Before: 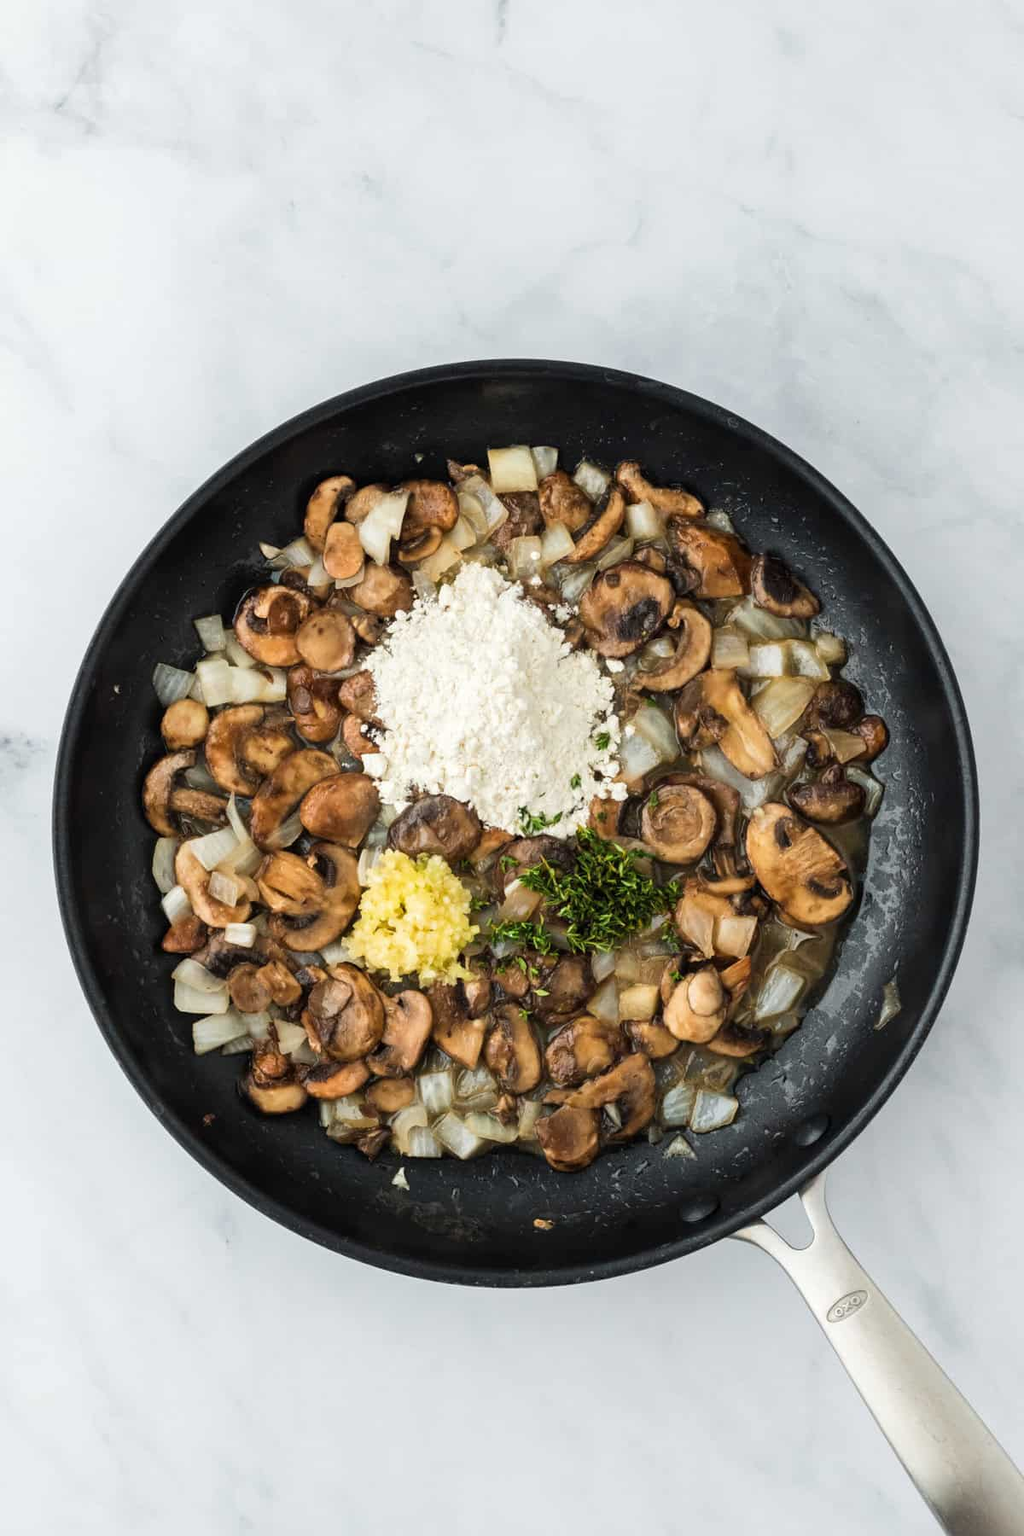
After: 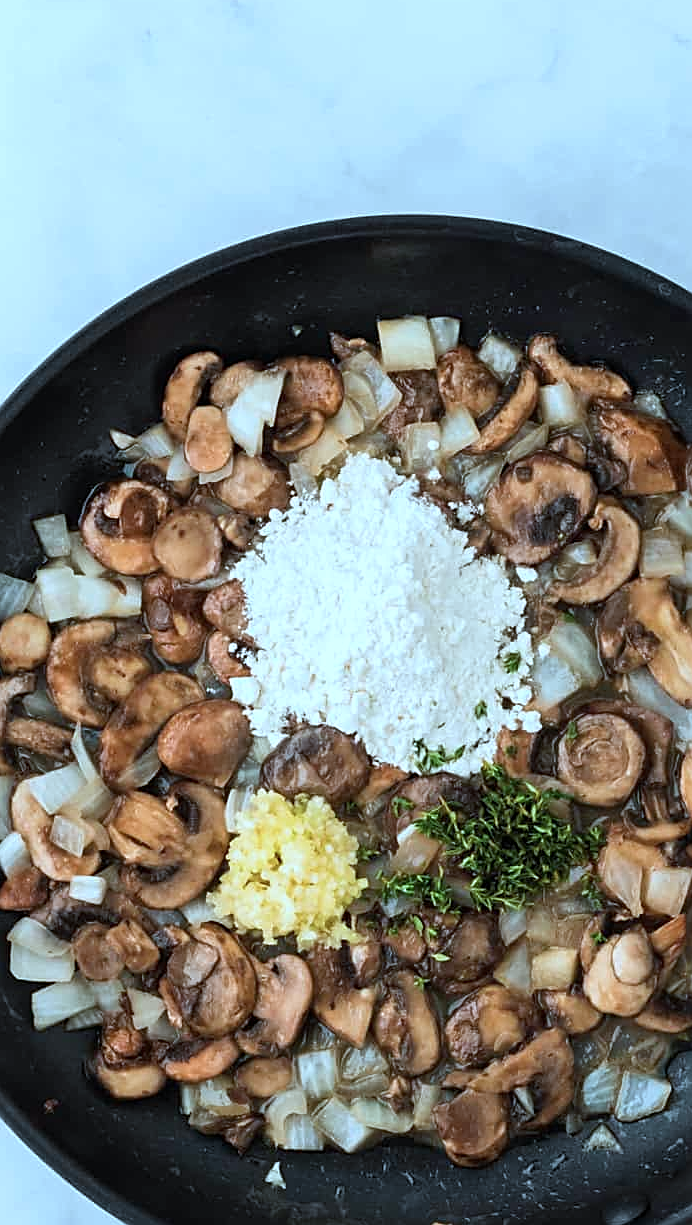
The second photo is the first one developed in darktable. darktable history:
crop: left 16.178%, top 11.486%, right 26.079%, bottom 20.417%
sharpen: on, module defaults
color correction: highlights a* -9.06, highlights b* -23.27
